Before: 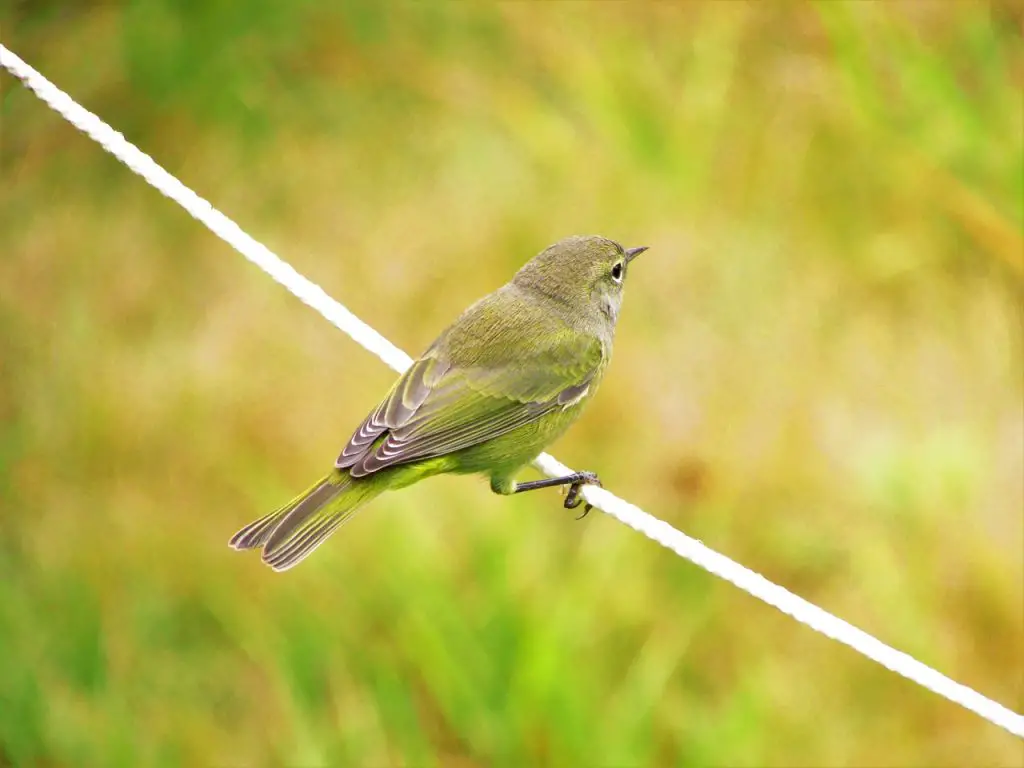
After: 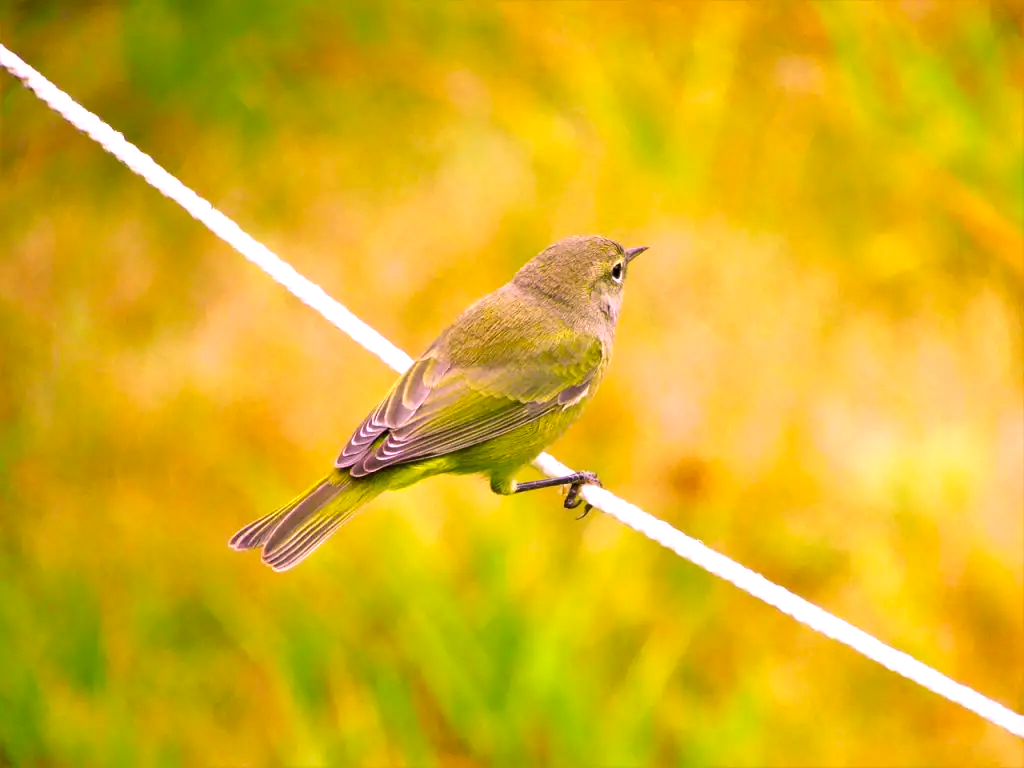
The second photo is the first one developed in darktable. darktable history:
white balance: red 1.066, blue 1.119
color balance: contrast 6.48%, output saturation 113.3%
color correction: highlights a* 11.96, highlights b* 11.58
